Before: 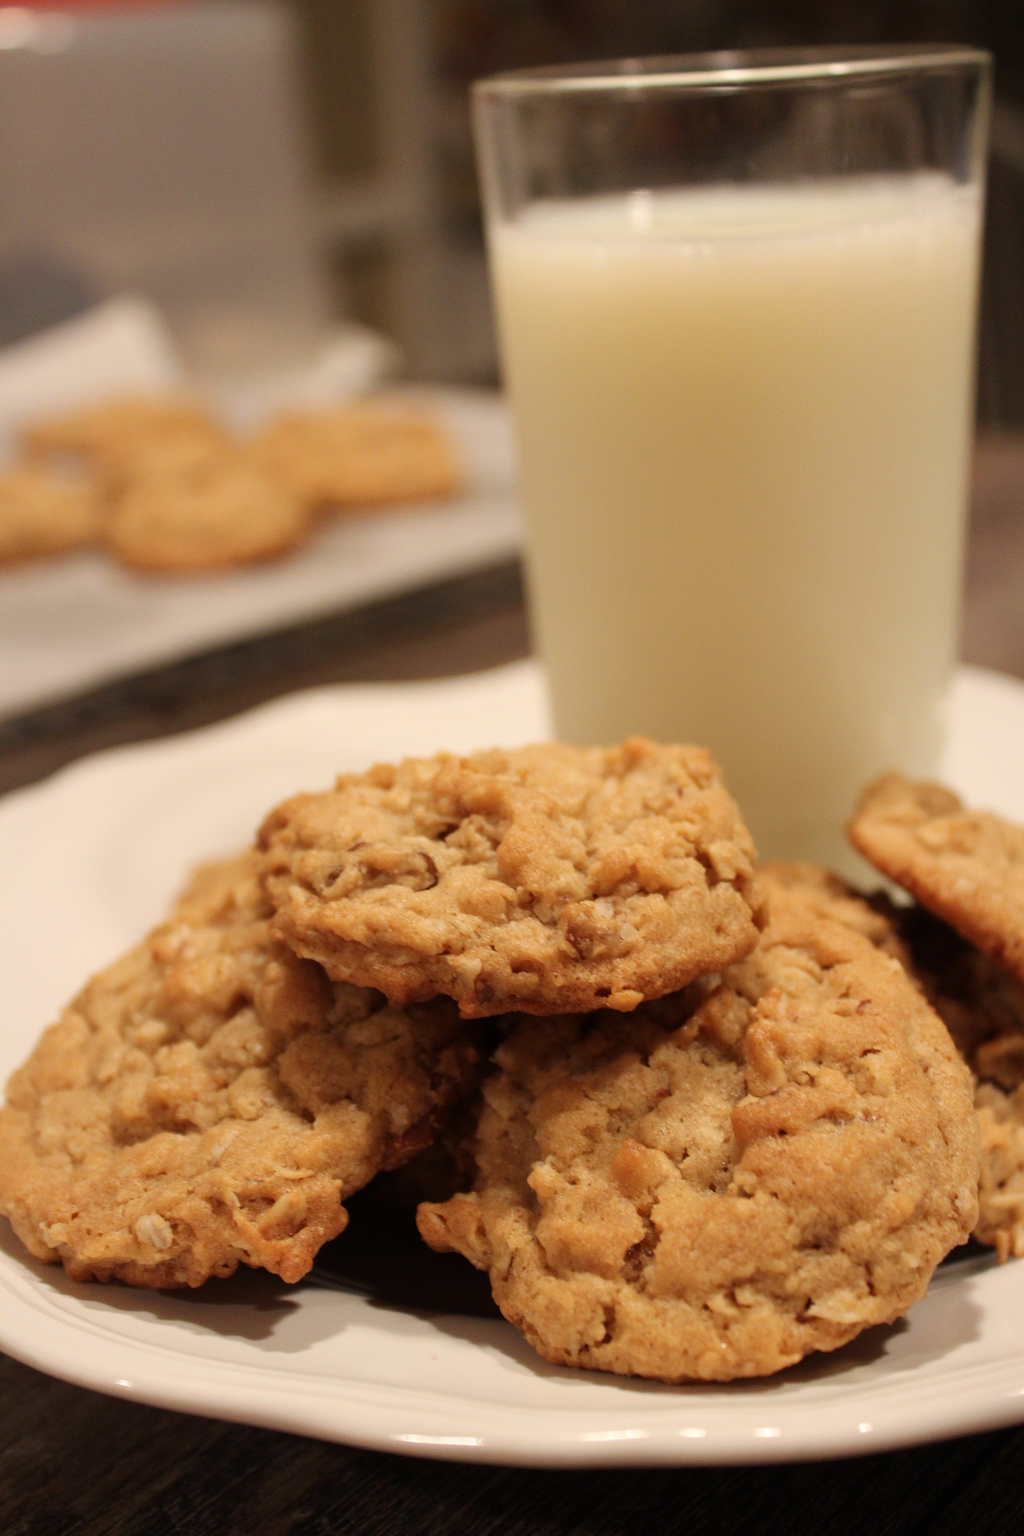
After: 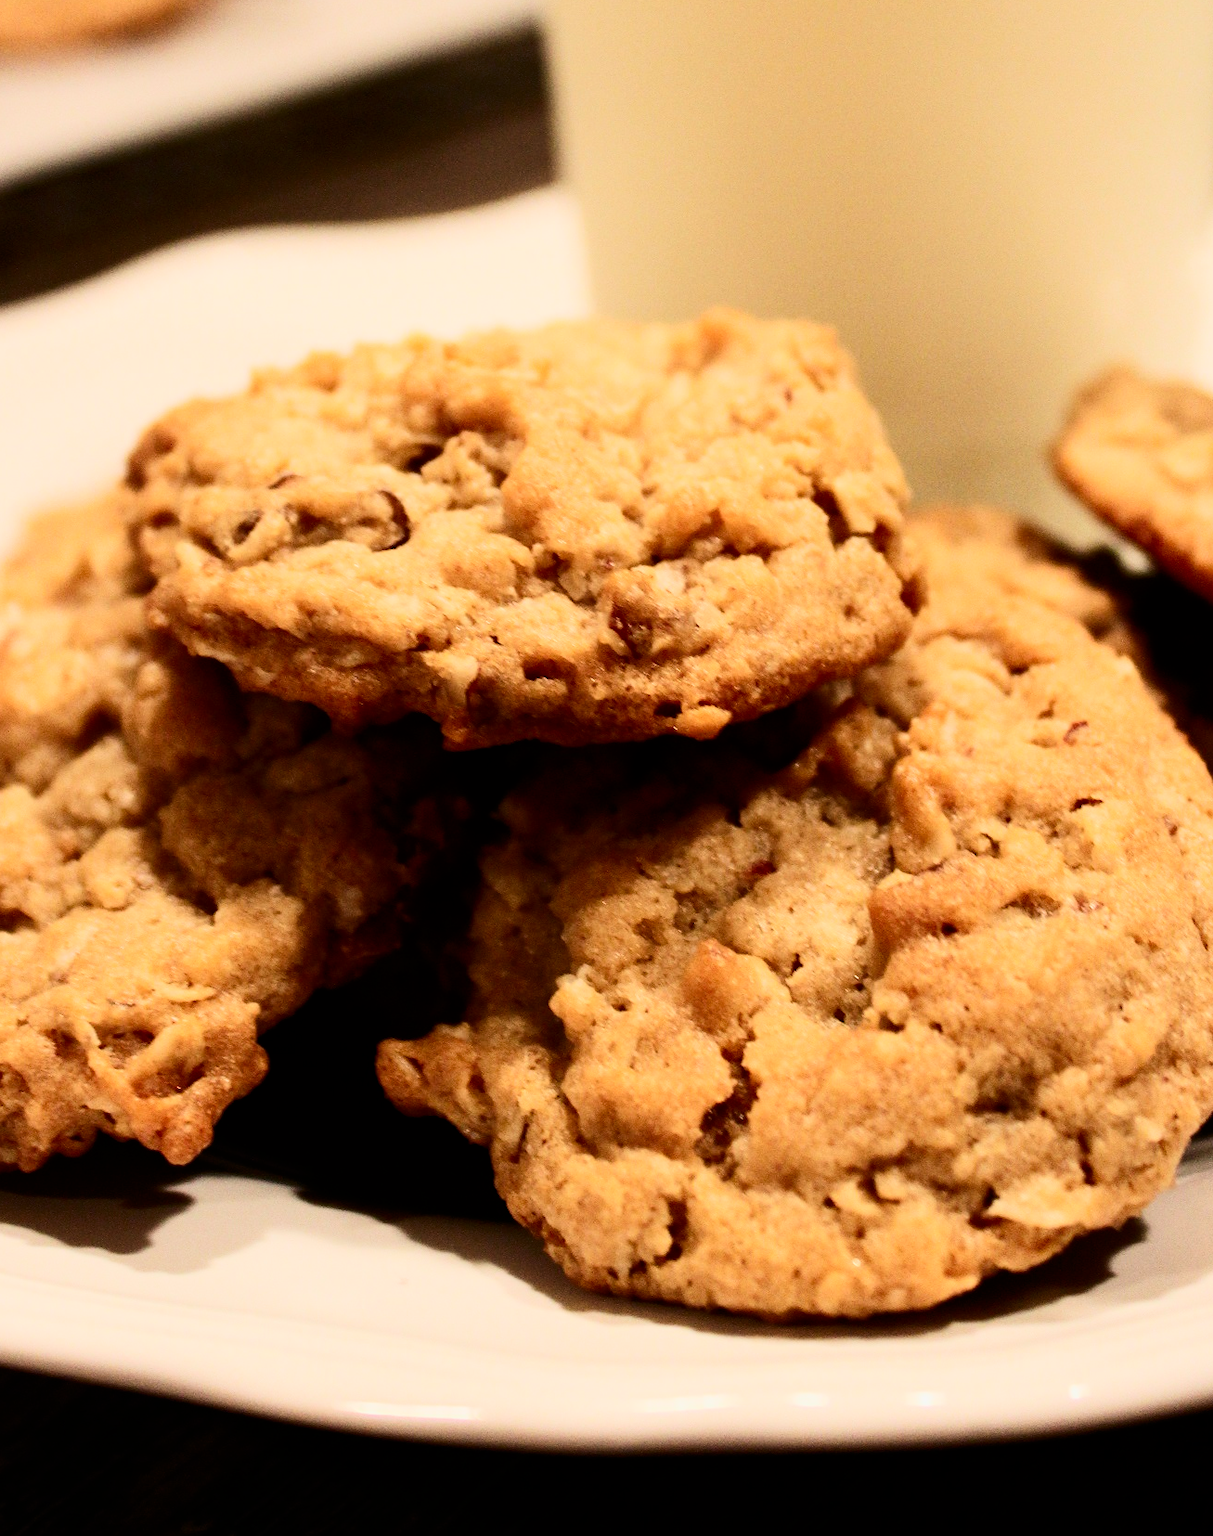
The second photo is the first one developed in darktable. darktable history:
contrast brightness saturation: contrast 0.4, brightness 0.1, saturation 0.21
crop and rotate: left 17.299%, top 35.115%, right 7.015%, bottom 1.024%
filmic rgb: black relative exposure -7.65 EV, white relative exposure 4.56 EV, hardness 3.61, contrast 1.25
